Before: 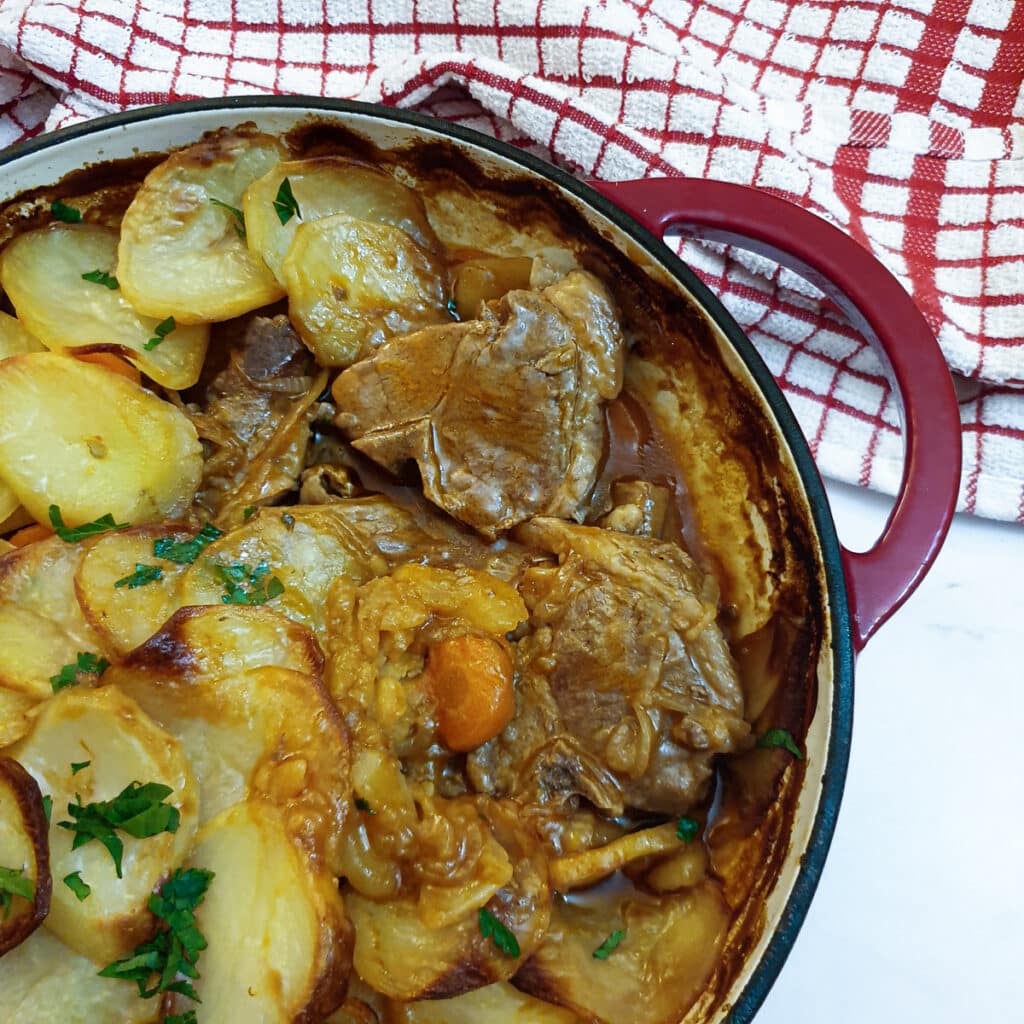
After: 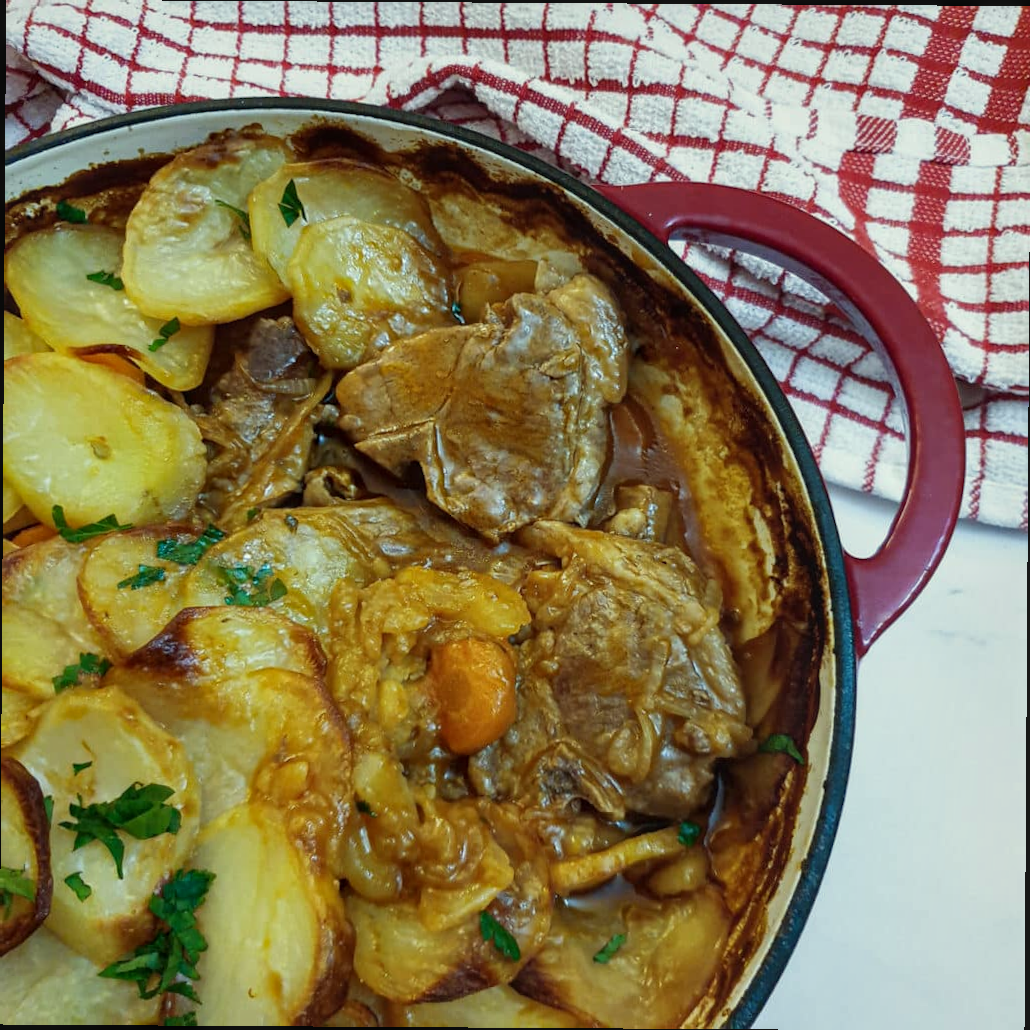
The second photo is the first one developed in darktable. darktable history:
color correction: highlights a* -4.54, highlights b* 5.04, saturation 0.954
local contrast: detail 109%
crop and rotate: angle -0.37°
